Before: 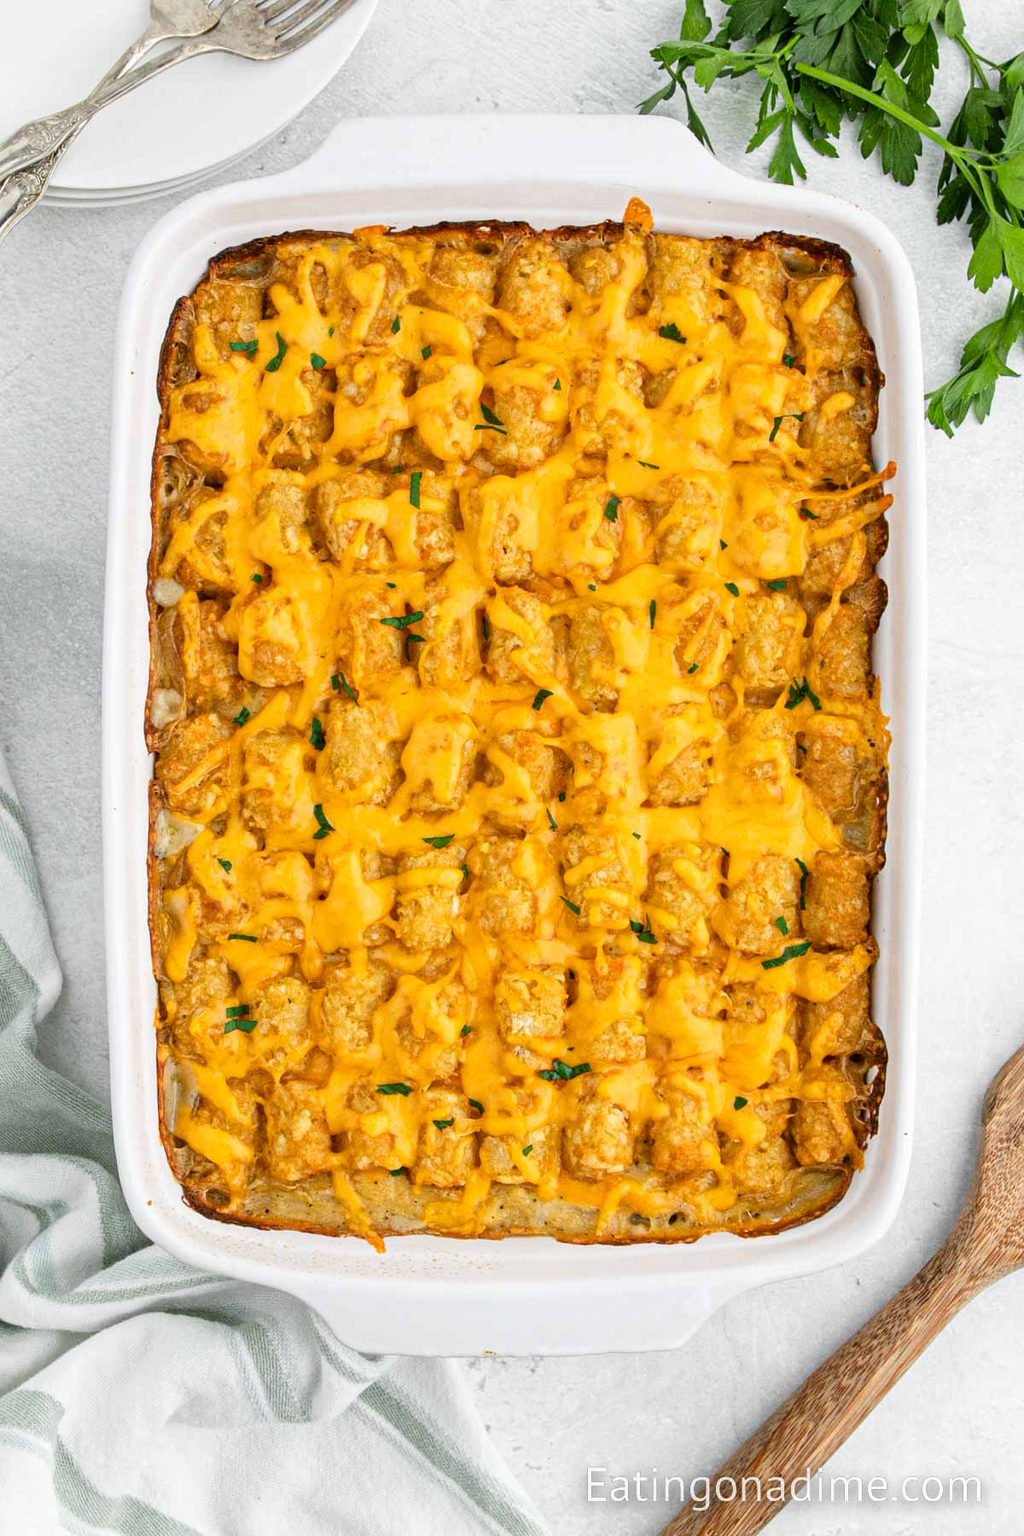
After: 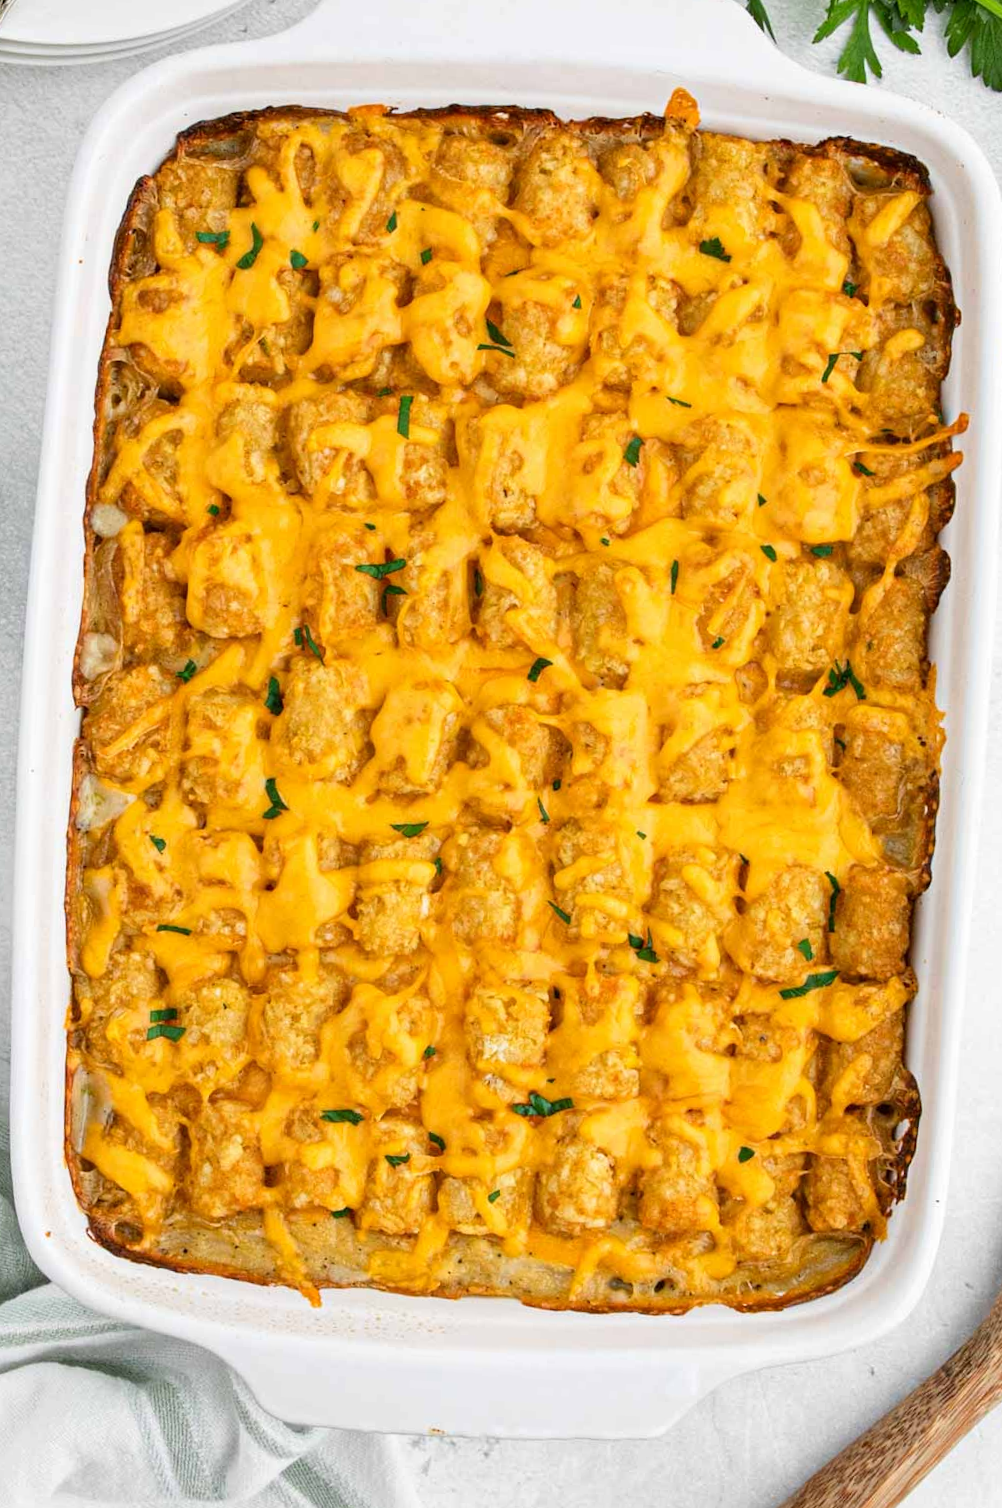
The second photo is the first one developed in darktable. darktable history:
crop and rotate: angle -3.09°, left 5.104%, top 5.162%, right 4.735%, bottom 4.401%
